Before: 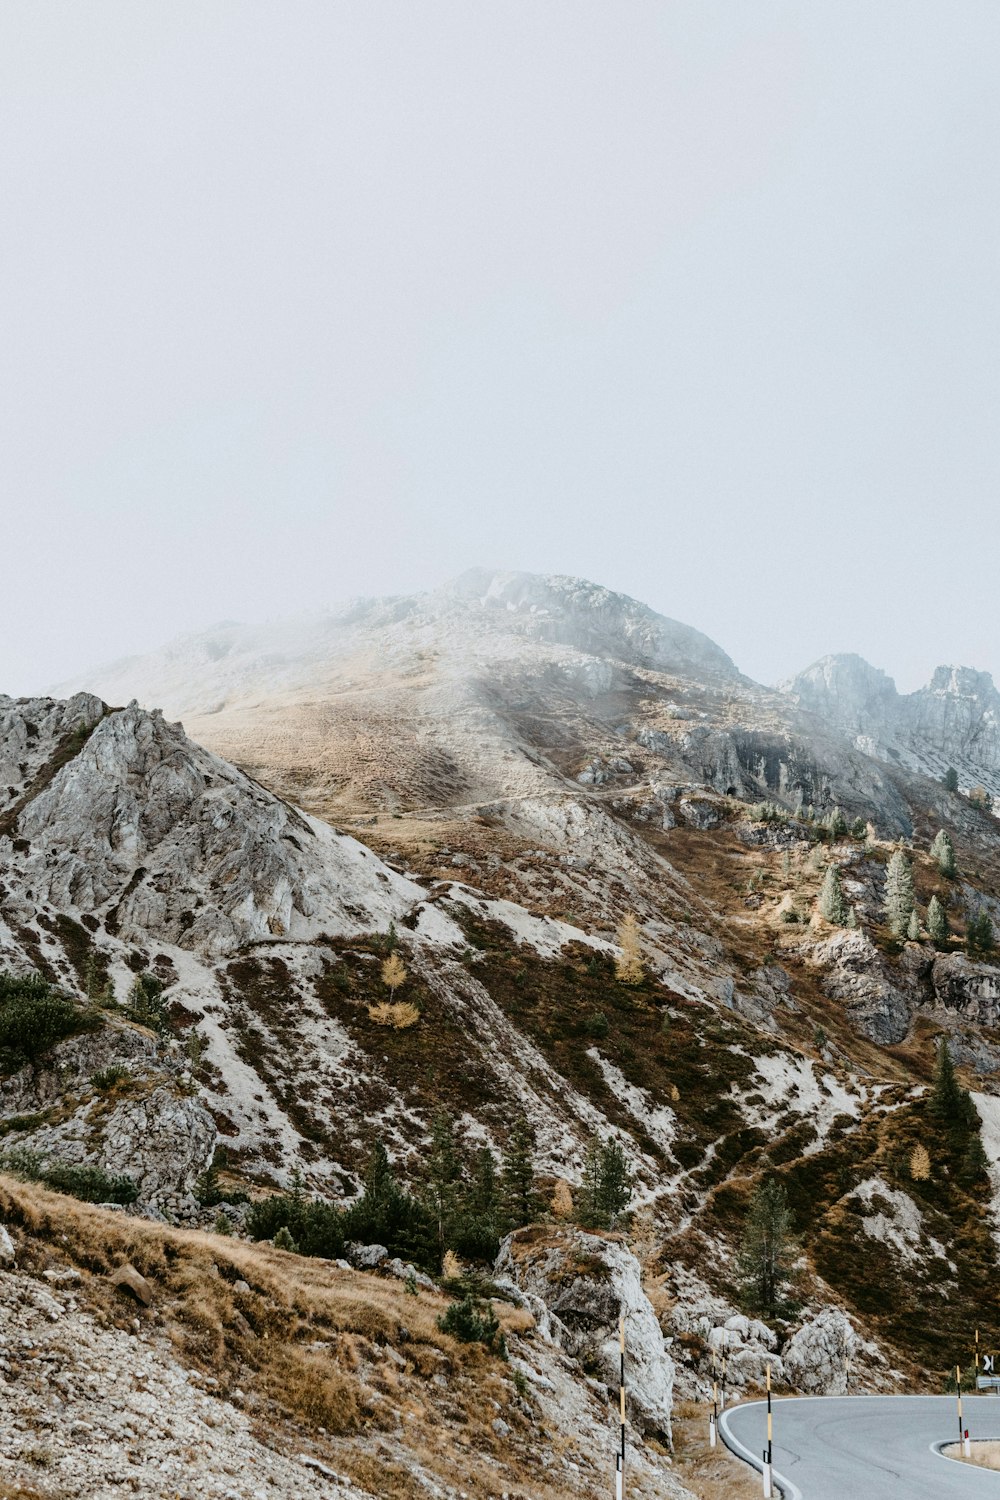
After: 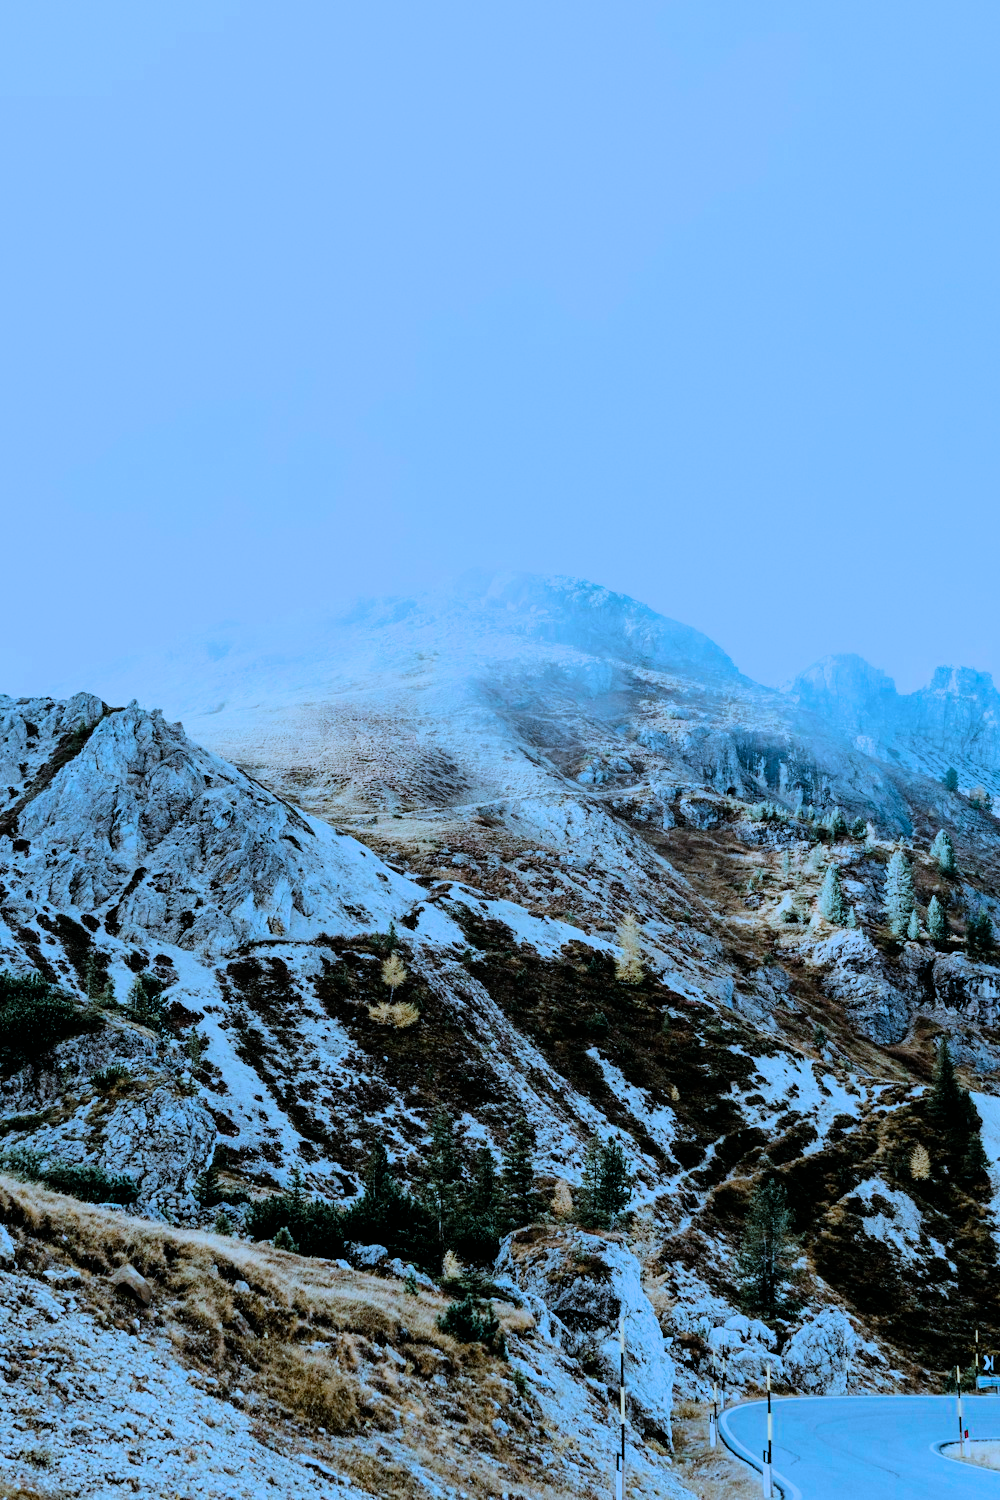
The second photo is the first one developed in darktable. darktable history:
filmic rgb: black relative exposure -5.77 EV, white relative exposure 3.39 EV, hardness 3.66, contrast 1.257, color science v6 (2022)
color calibration: illuminant custom, x 0.413, y 0.395, temperature 3350.12 K
color balance rgb: linear chroma grading › shadows -2.85%, linear chroma grading › global chroma 8.91%, perceptual saturation grading › global saturation 26.59%, global vibrance 18.51%
